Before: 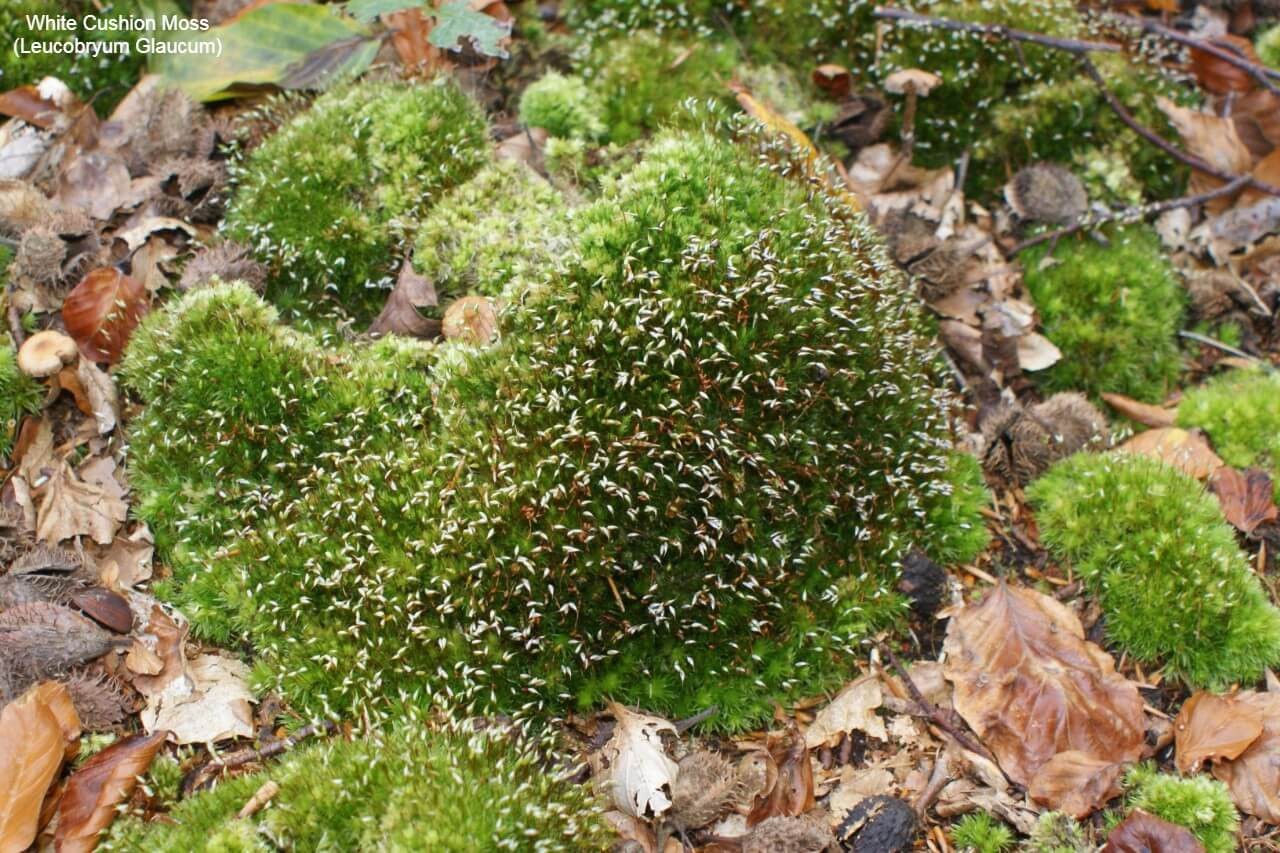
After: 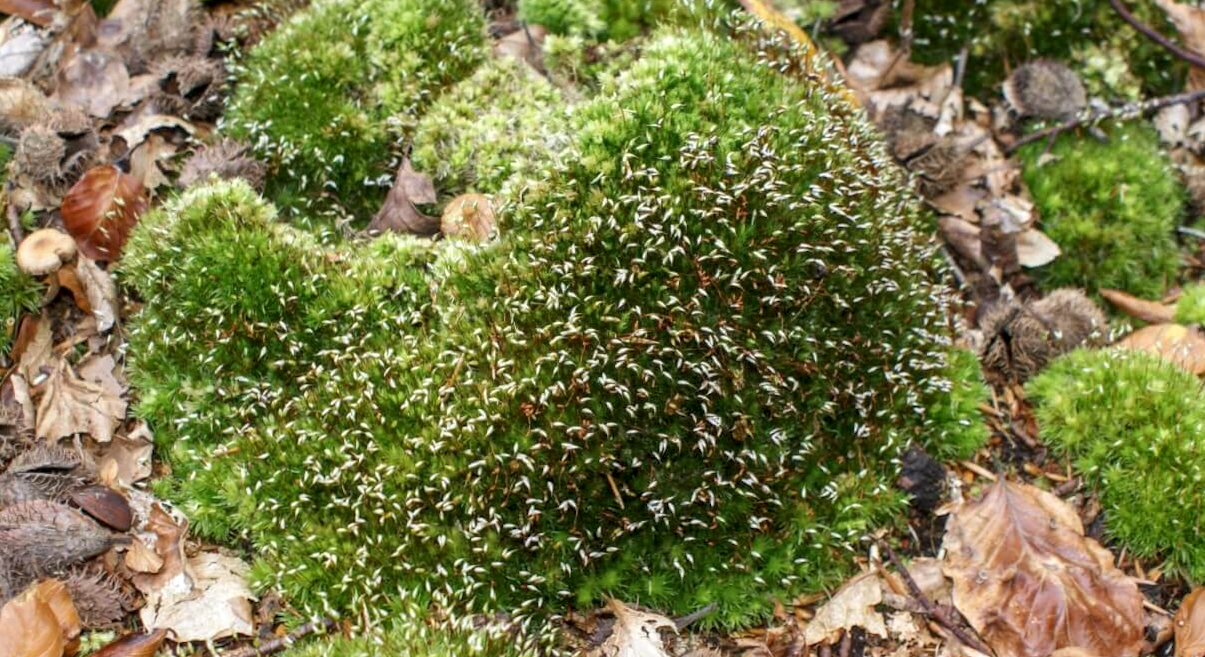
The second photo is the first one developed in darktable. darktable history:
crop and rotate: angle 0.1°, top 11.979%, right 5.608%, bottom 10.682%
local contrast: detail 130%
